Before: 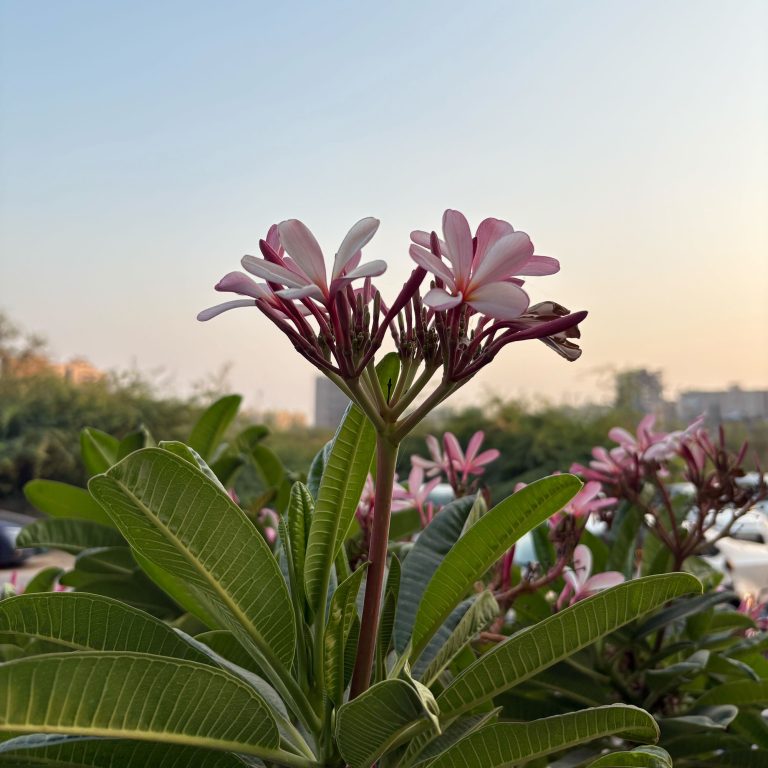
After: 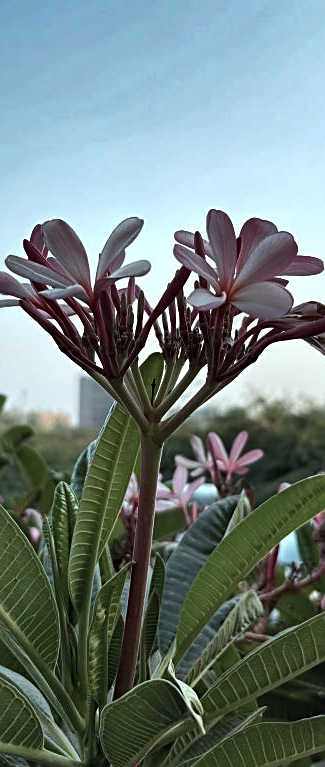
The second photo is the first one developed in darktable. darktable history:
tone equalizer: -8 EV -0.396 EV, -7 EV -0.374 EV, -6 EV -0.294 EV, -5 EV -0.25 EV, -3 EV 0.214 EV, -2 EV 0.36 EV, -1 EV 0.365 EV, +0 EV 0.402 EV, edges refinement/feathering 500, mask exposure compensation -1.57 EV, preserve details no
sharpen: on, module defaults
shadows and highlights: white point adjustment -3.69, highlights -63.65, soften with gaussian
crop: left 30.774%, right 26.882%
color correction: highlights a* -12.3, highlights b* -17.88, saturation 0.702
